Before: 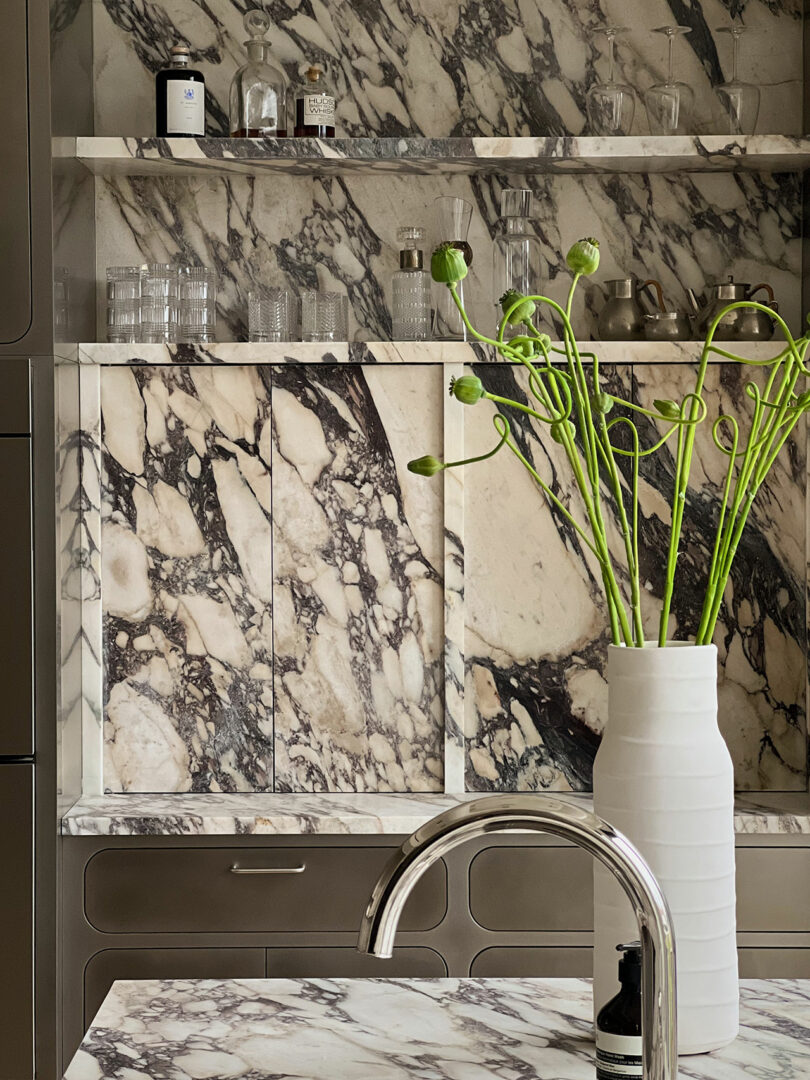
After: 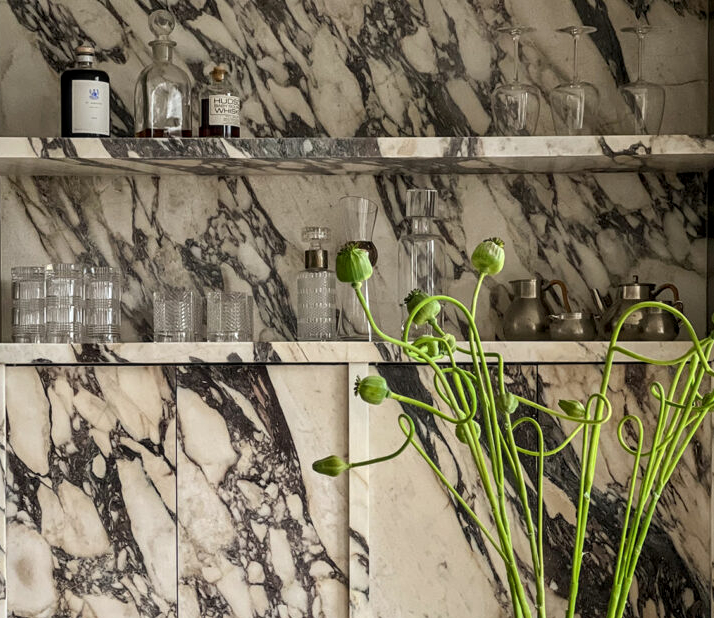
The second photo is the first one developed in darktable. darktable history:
white balance: emerald 1
exposure: black level correction 0, compensate exposure bias true, compensate highlight preservation false
crop and rotate: left 11.812%, bottom 42.776%
local contrast: on, module defaults
